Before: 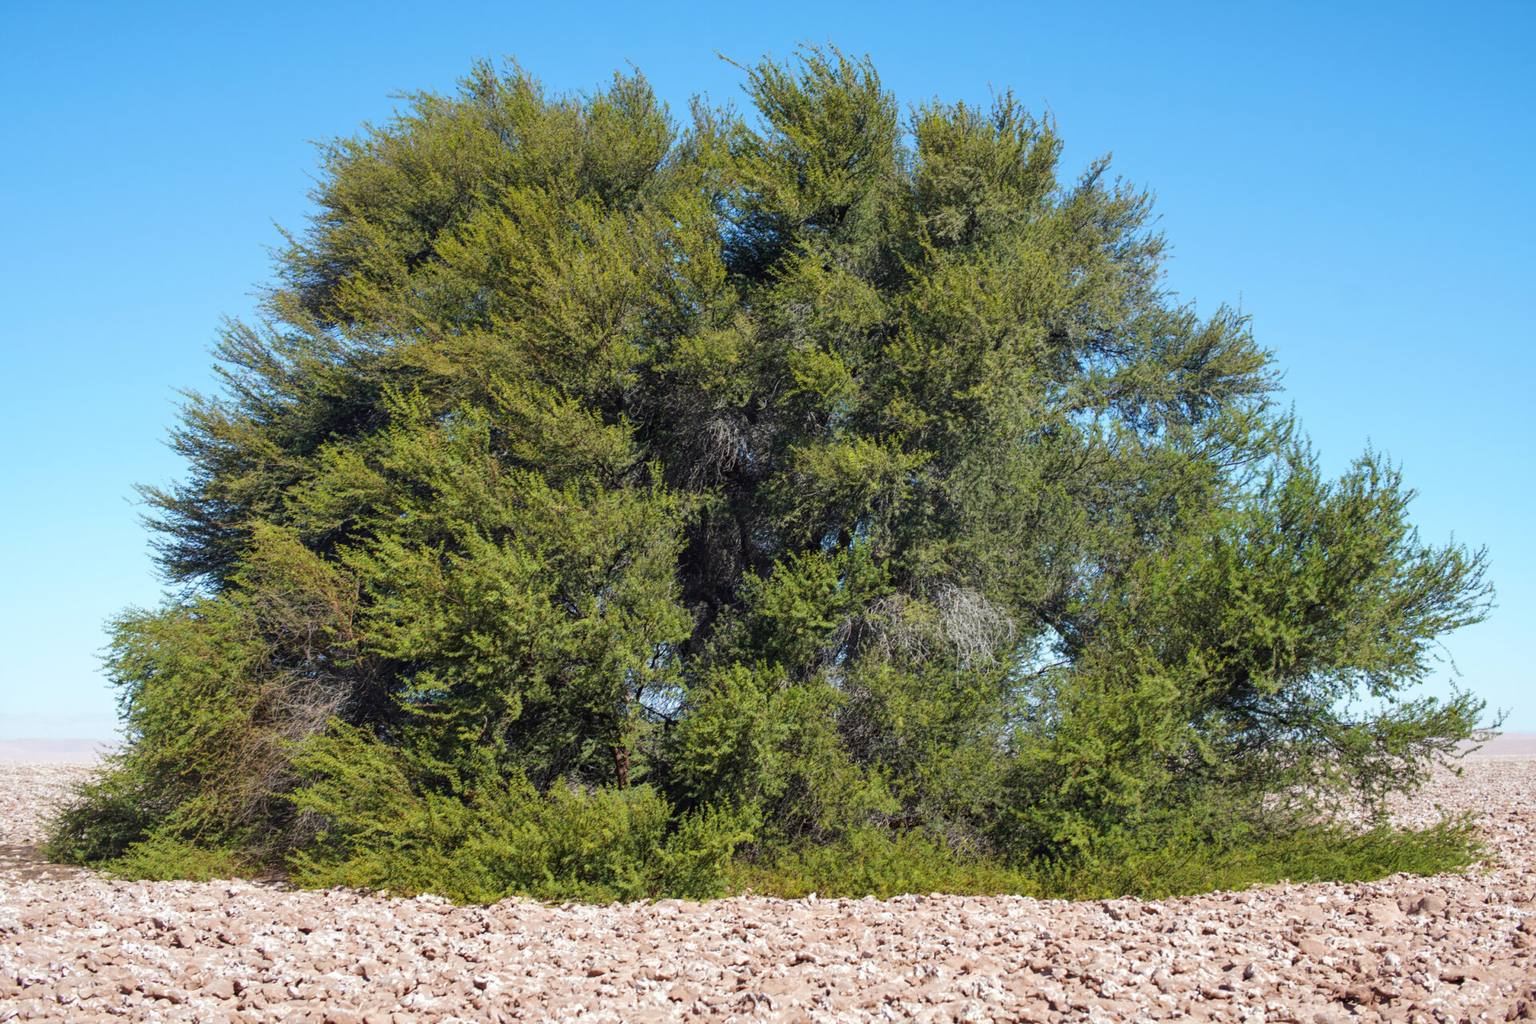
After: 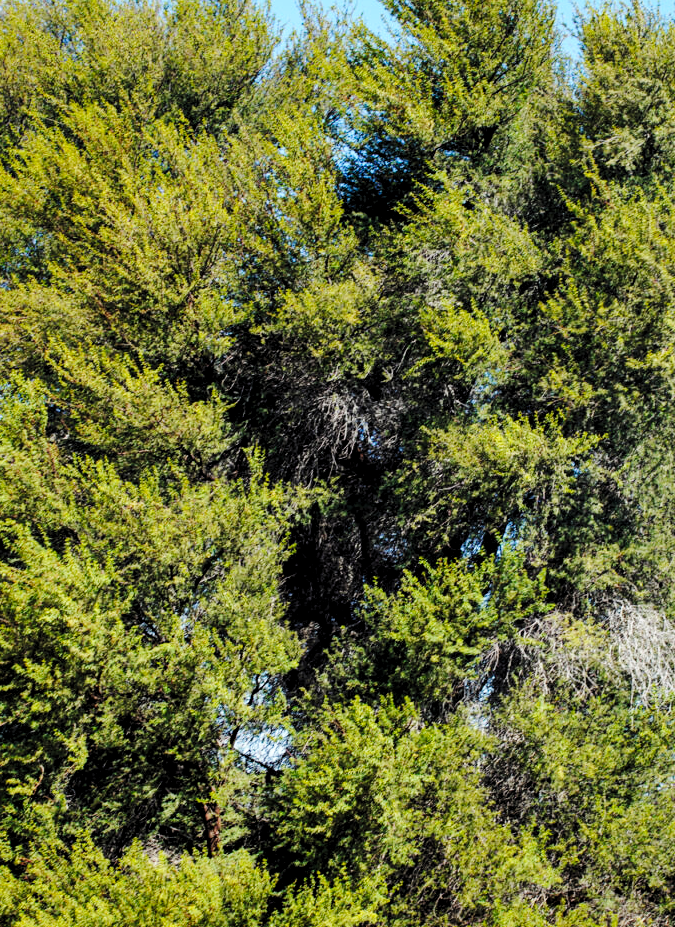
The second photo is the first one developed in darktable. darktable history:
base curve: curves: ch0 [(0, 0) (0.036, 0.025) (0.121, 0.166) (0.206, 0.329) (0.605, 0.79) (1, 1)], preserve colors none
crop and rotate: left 29.476%, top 10.214%, right 35.32%, bottom 17.333%
rgb levels: levels [[0.01, 0.419, 0.839], [0, 0.5, 1], [0, 0.5, 1]]
